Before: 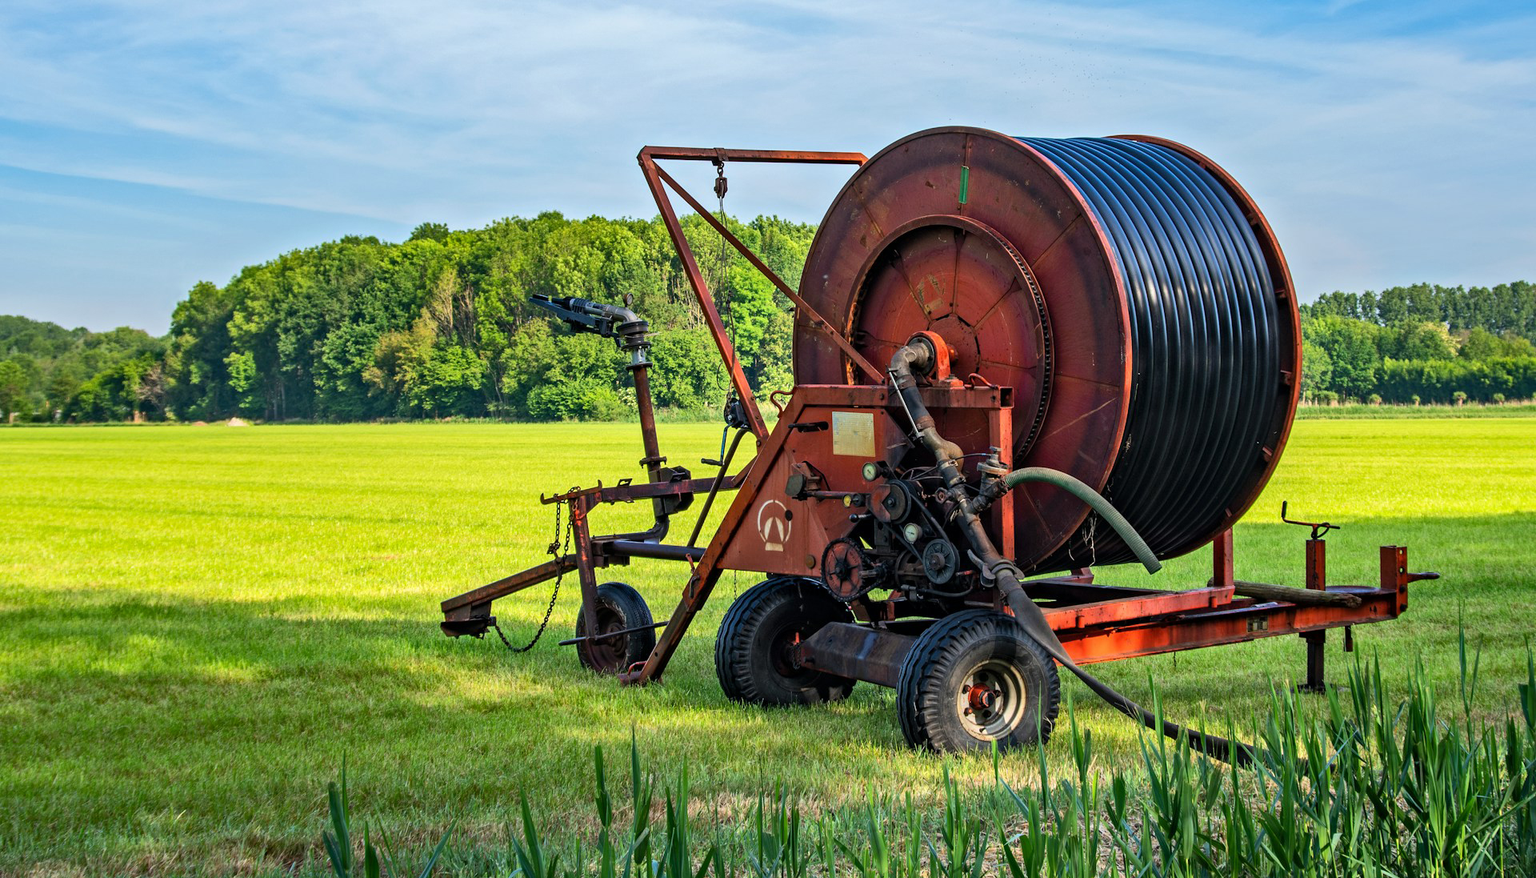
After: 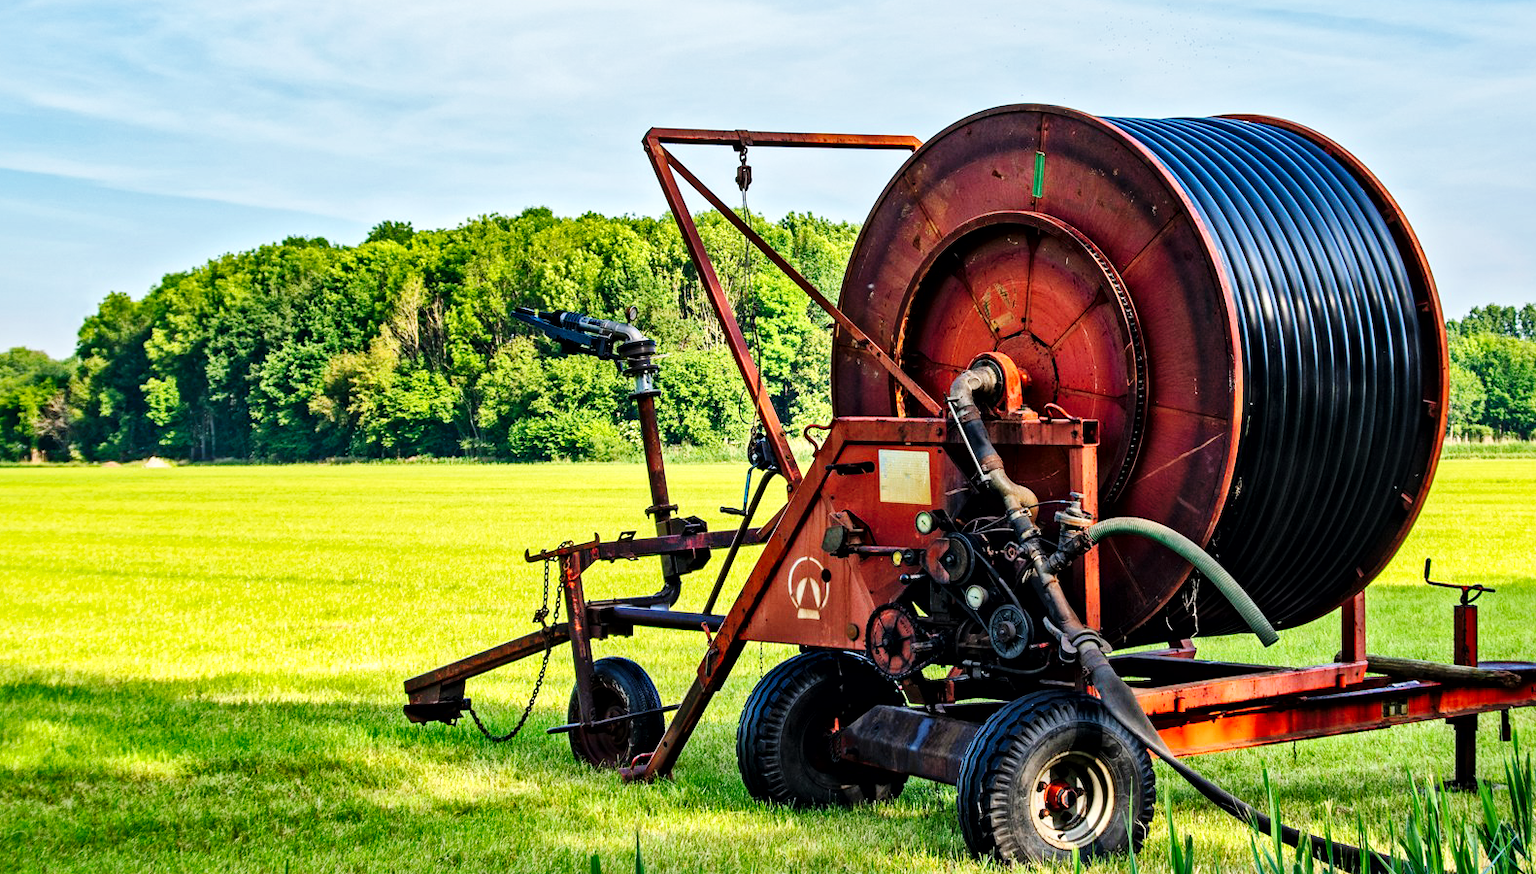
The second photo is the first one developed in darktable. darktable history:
crop and rotate: left 7.048%, top 4.67%, right 10.527%, bottom 13.131%
base curve: curves: ch0 [(0, 0) (0.036, 0.025) (0.121, 0.166) (0.206, 0.329) (0.605, 0.79) (1, 1)], preserve colors none
local contrast: mode bilateral grid, contrast 26, coarseness 60, detail 152%, midtone range 0.2
